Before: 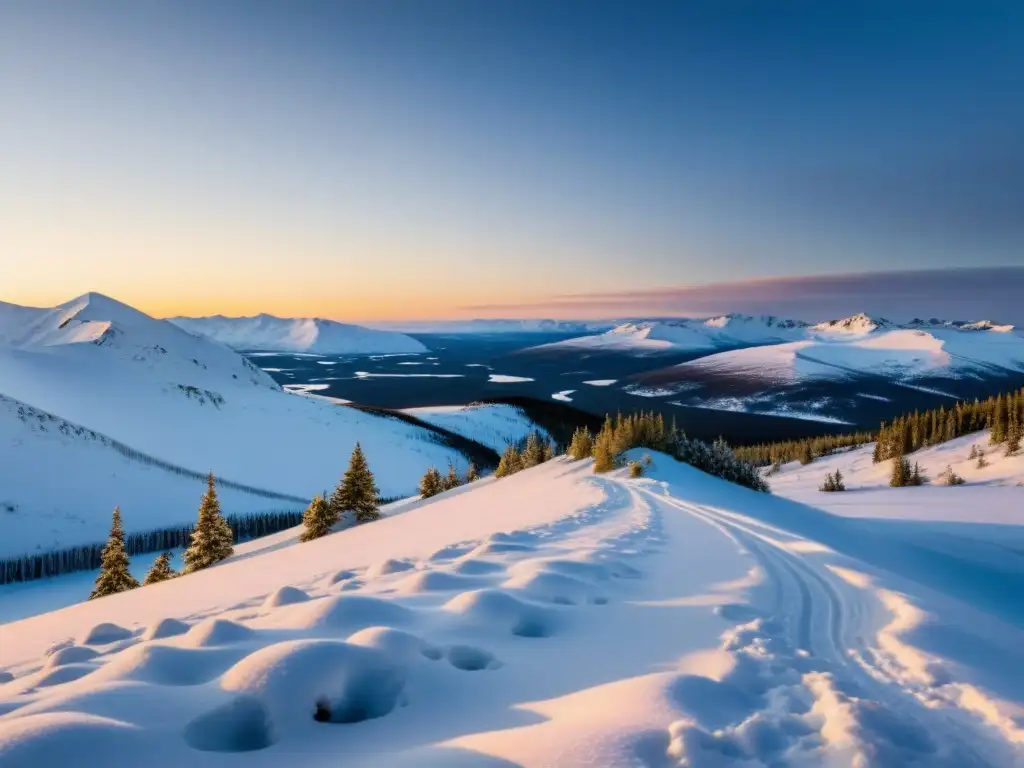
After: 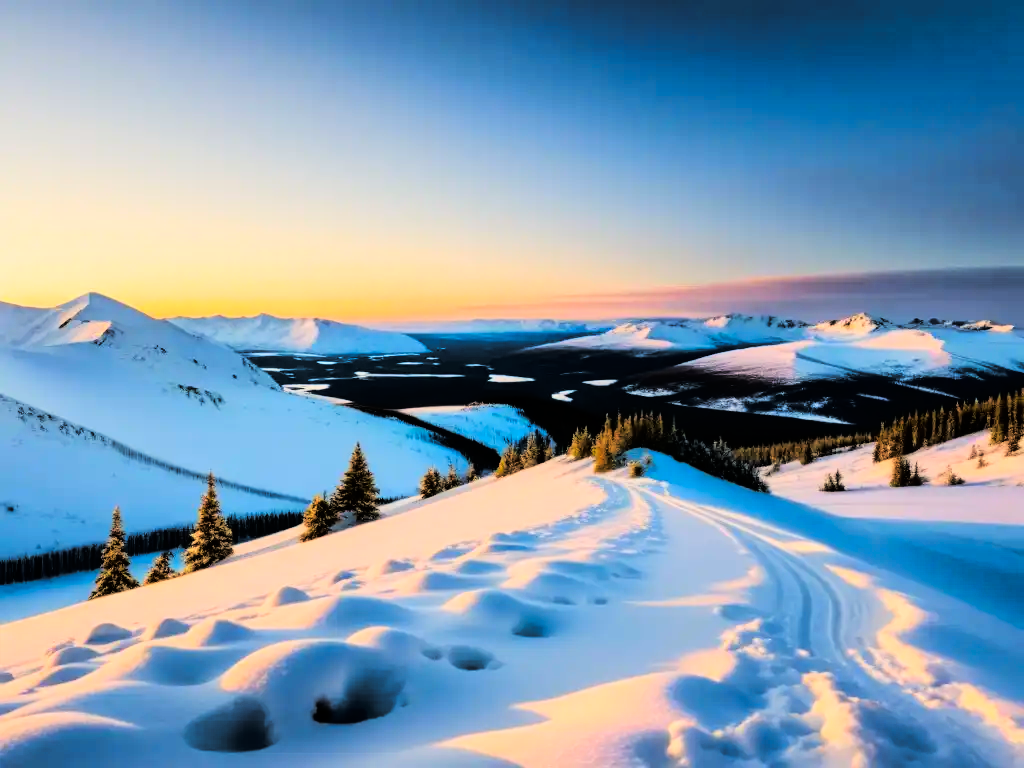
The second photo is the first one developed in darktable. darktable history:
tone curve: curves: ch0 [(0, 0) (0.536, 0.402) (1, 1)], preserve colors none
color calibration: gray › normalize channels true, x 0.329, y 0.345, temperature 5633.6 K, gamut compression 0.014
base curve: curves: ch0 [(0, 0) (0.036, 0.01) (0.123, 0.254) (0.258, 0.504) (0.507, 0.748) (1, 1)], exposure shift 0.01
